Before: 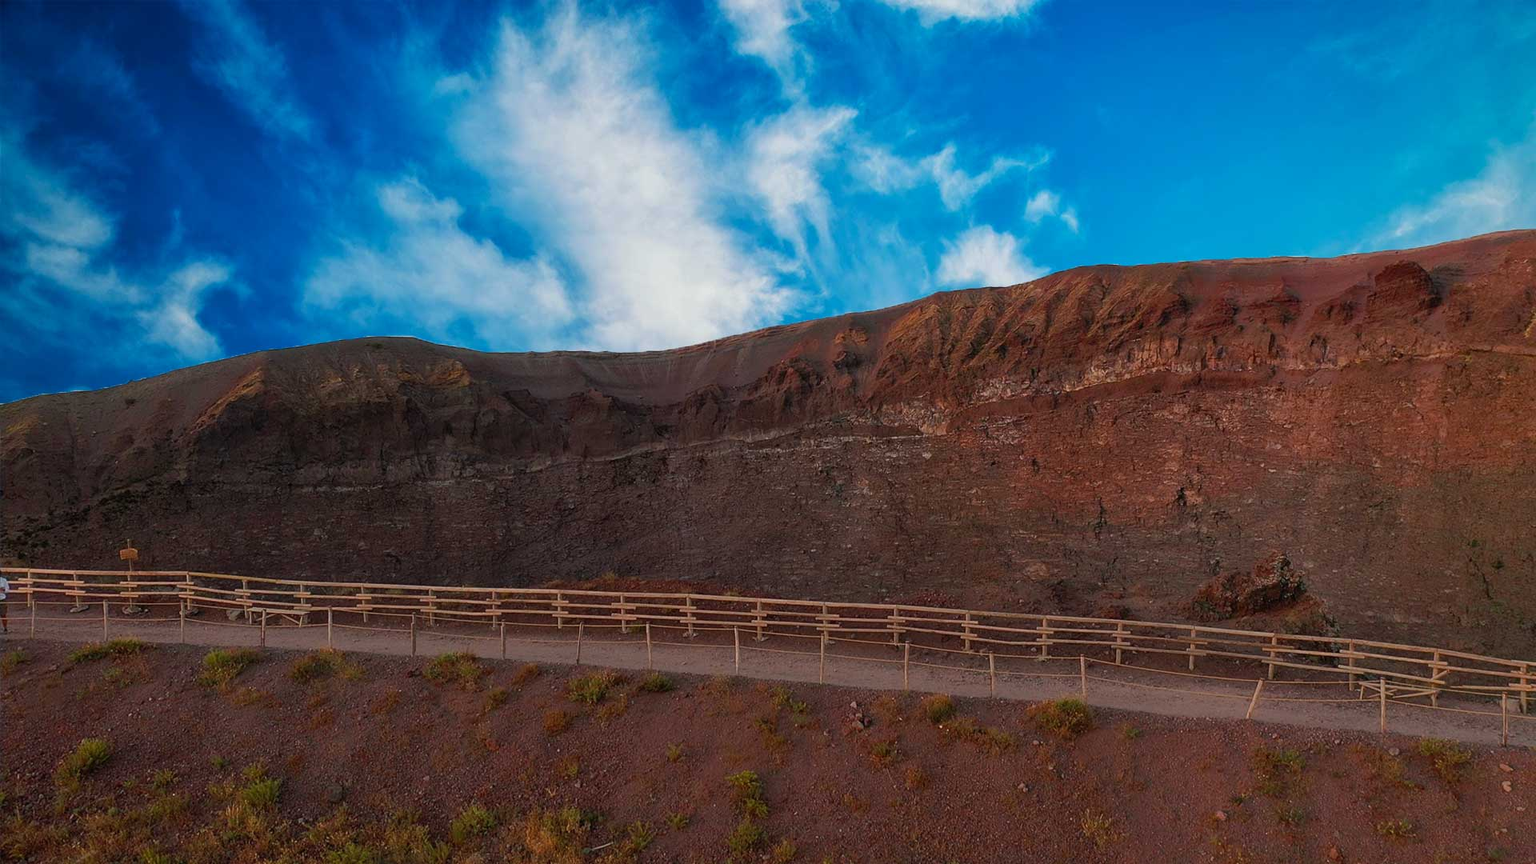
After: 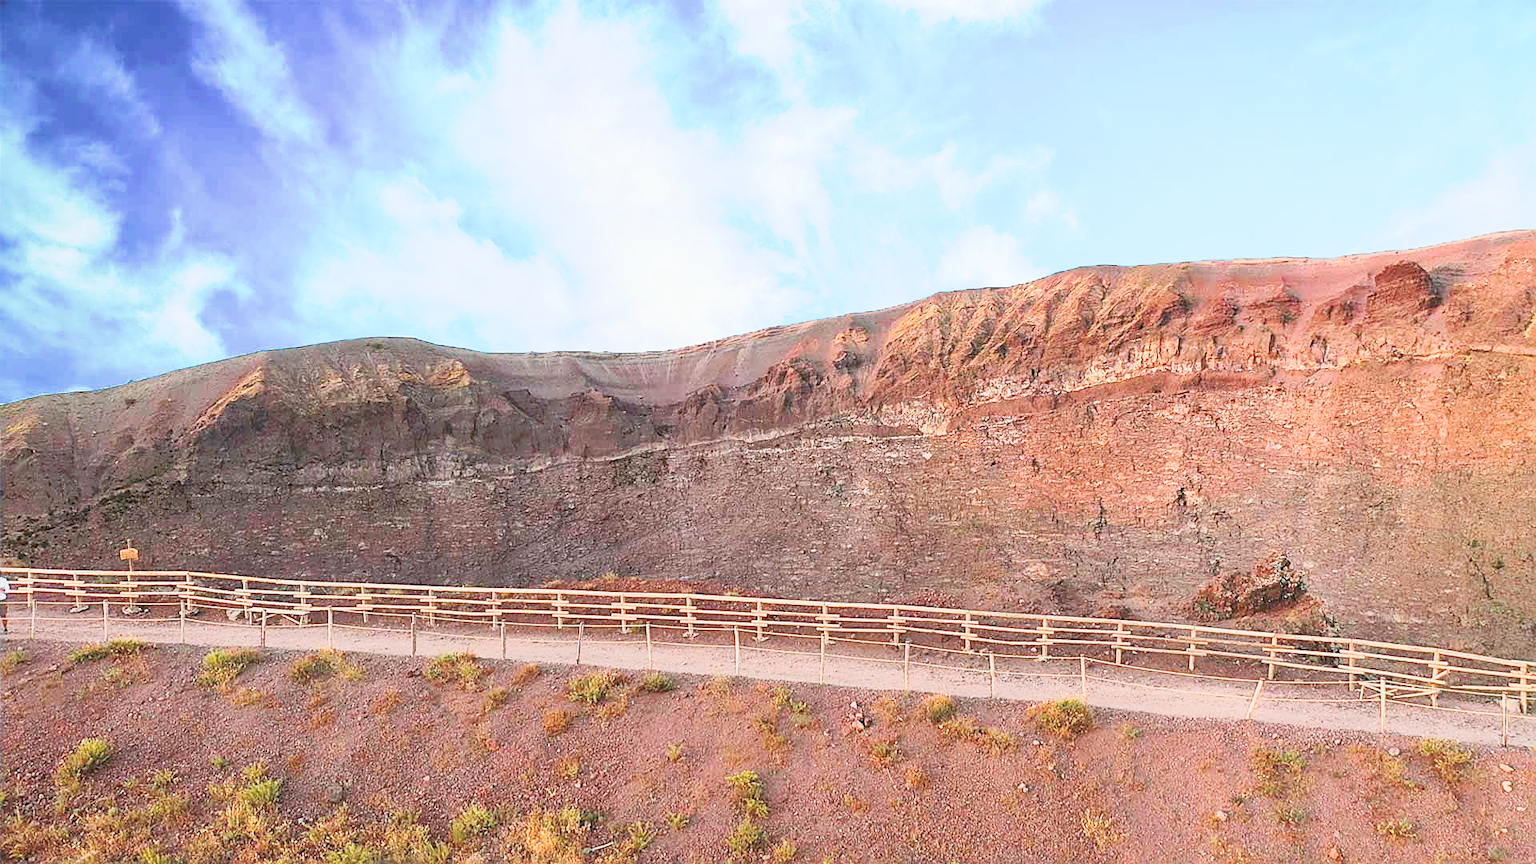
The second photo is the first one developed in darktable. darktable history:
sharpen: on, module defaults
base curve: curves: ch0 [(0, 0) (0.025, 0.046) (0.112, 0.277) (0.467, 0.74) (0.814, 0.929) (1, 0.942)]
tone curve: curves: ch0 [(0, 0) (0.003, 0.195) (0.011, 0.161) (0.025, 0.21) (0.044, 0.24) (0.069, 0.254) (0.1, 0.283) (0.136, 0.347) (0.177, 0.412) (0.224, 0.455) (0.277, 0.531) (0.335, 0.606) (0.399, 0.679) (0.468, 0.748) (0.543, 0.814) (0.623, 0.876) (0.709, 0.927) (0.801, 0.949) (0.898, 0.962) (1, 1)], preserve colors none
